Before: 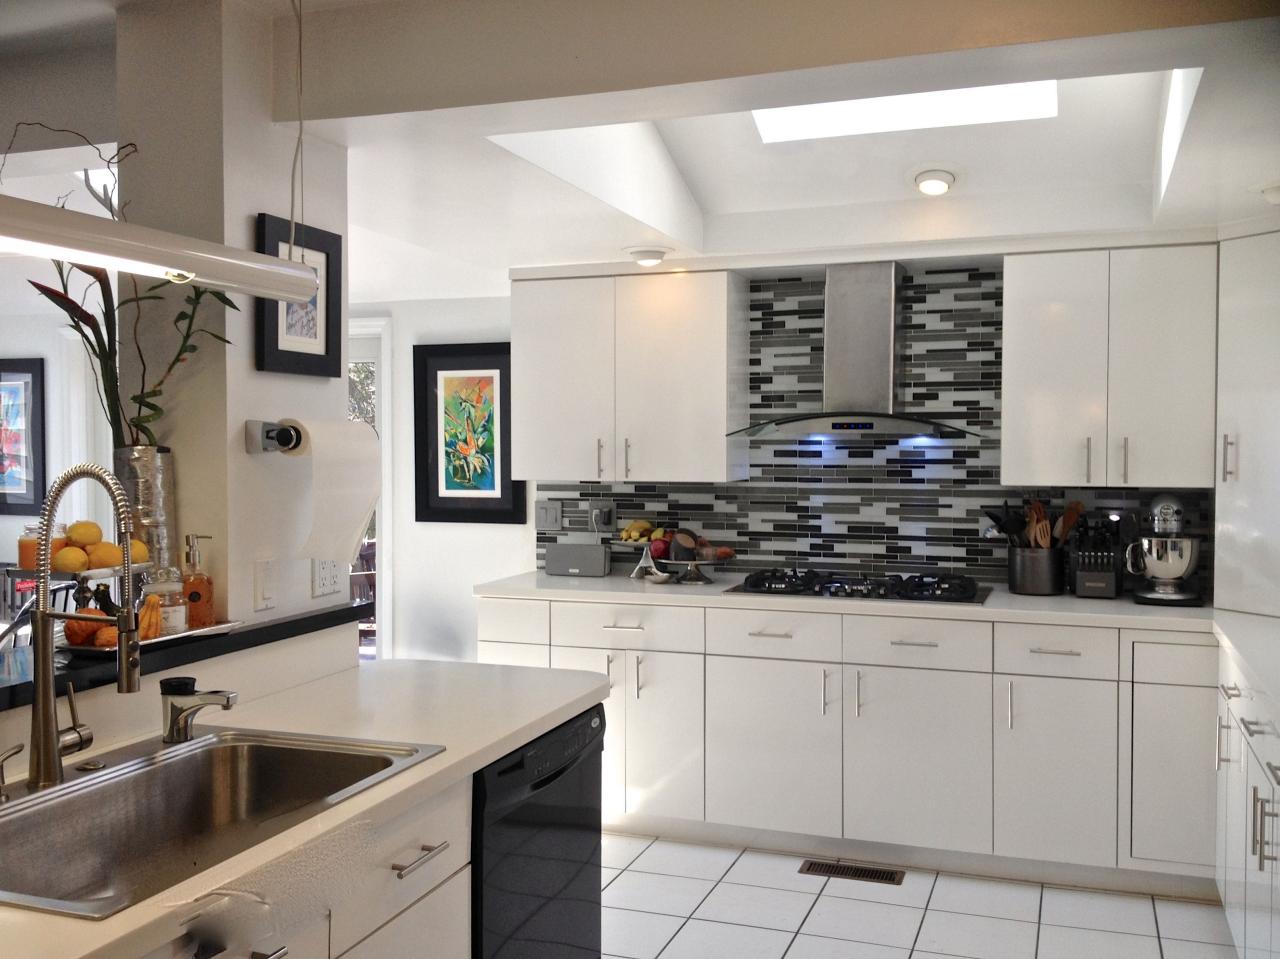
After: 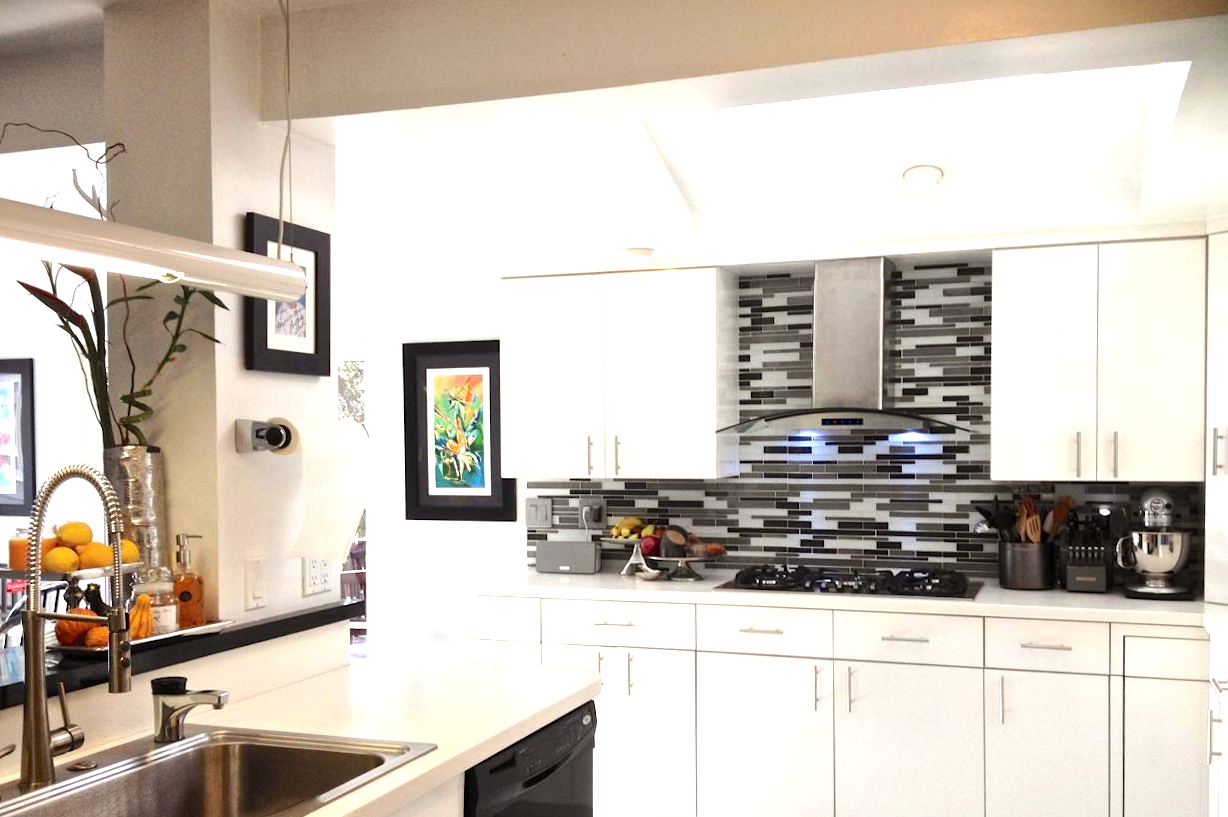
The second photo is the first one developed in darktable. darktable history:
crop and rotate: angle 0.326°, left 0.427%, right 2.875%, bottom 14.114%
color balance rgb: power › luminance -3.662%, power › chroma 0.573%, power › hue 42.43°, linear chroma grading › shadows -6.685%, linear chroma grading › highlights -7.202%, linear chroma grading › global chroma -10.018%, linear chroma grading › mid-tones -7.946%, perceptual saturation grading › global saturation 30.431%, contrast 5.188%
exposure: exposure 1 EV, compensate exposure bias true, compensate highlight preservation false
levels: mode automatic, levels [0.055, 0.477, 0.9]
